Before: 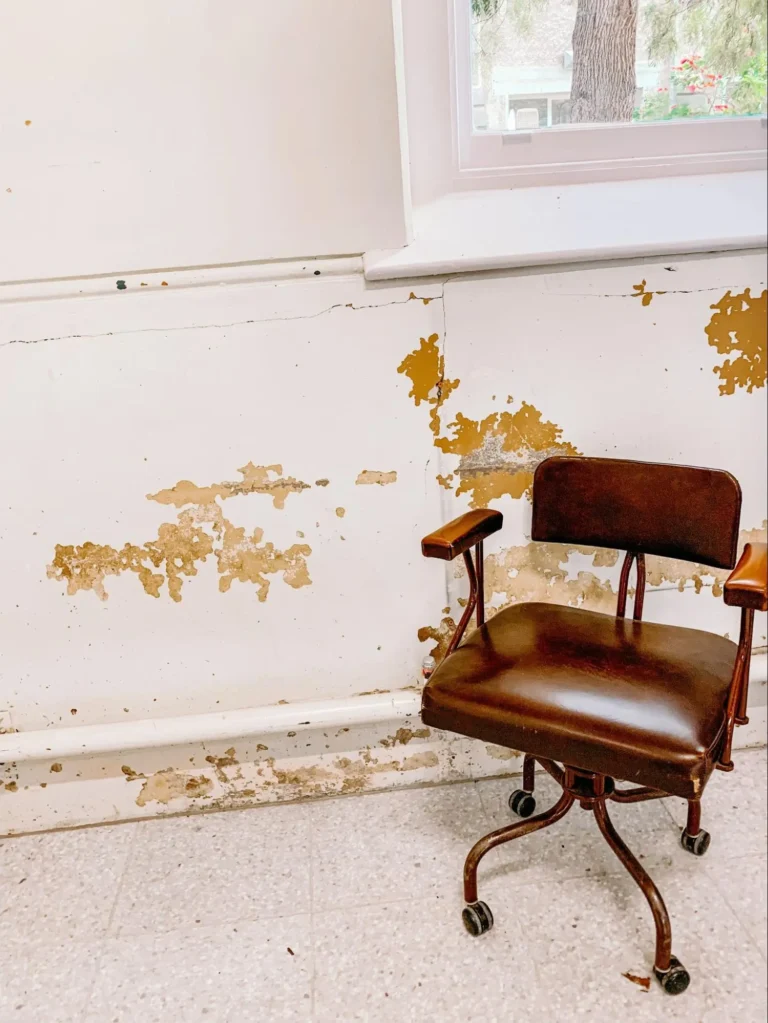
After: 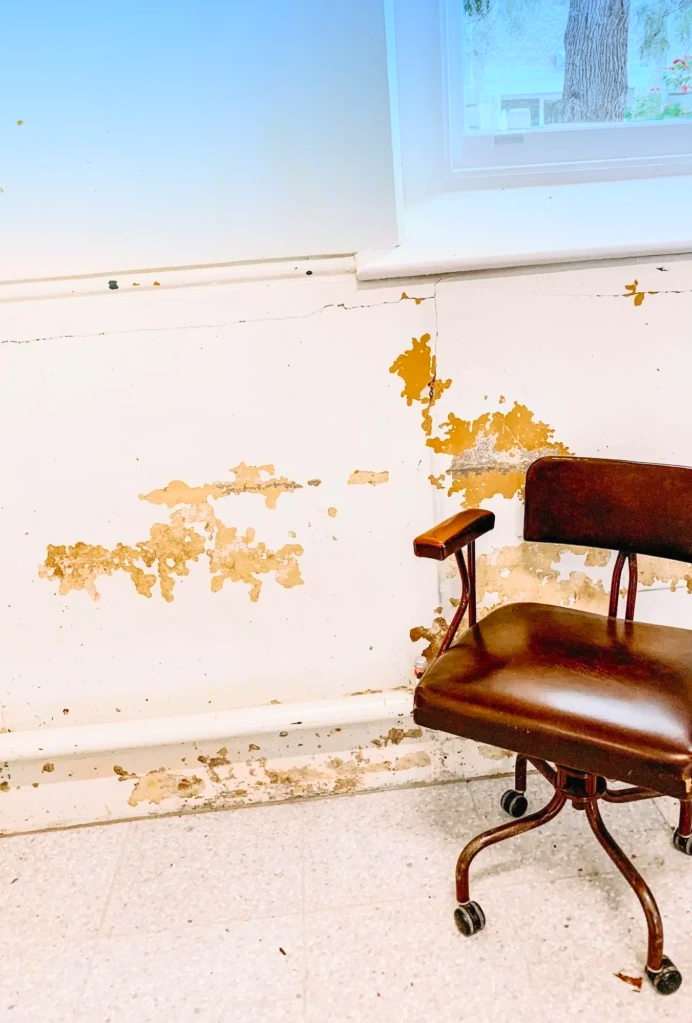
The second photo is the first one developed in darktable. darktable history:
graduated density: density 2.02 EV, hardness 44%, rotation 0.374°, offset 8.21, hue 208.8°, saturation 97%
contrast brightness saturation: contrast 0.2, brightness 0.16, saturation 0.22
crop and rotate: left 1.088%, right 8.807%
